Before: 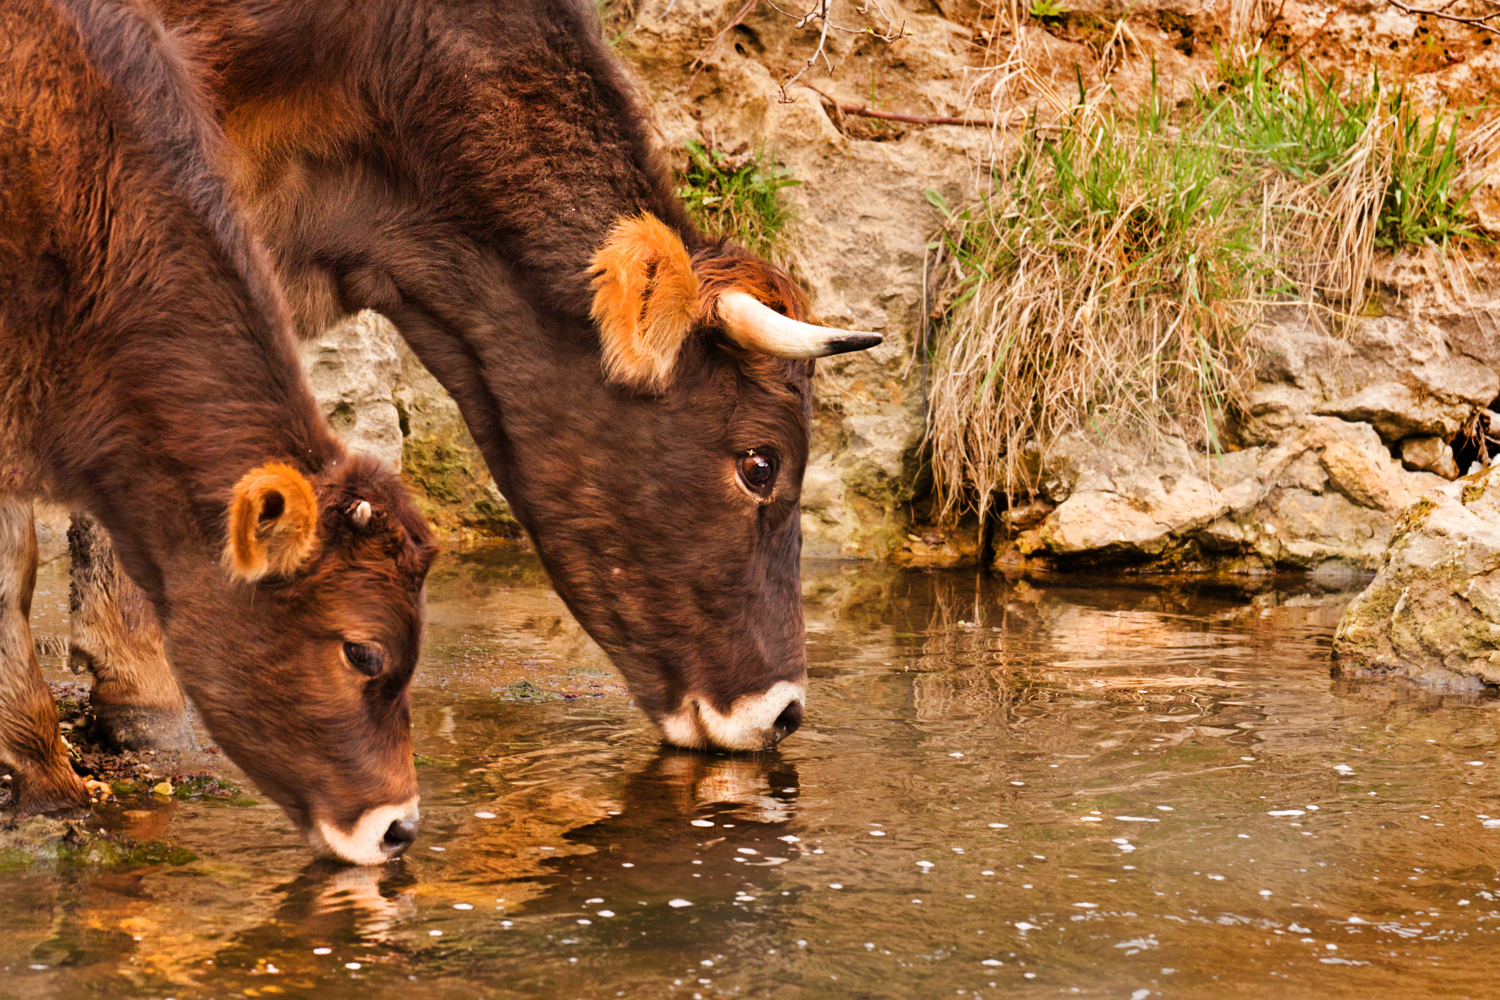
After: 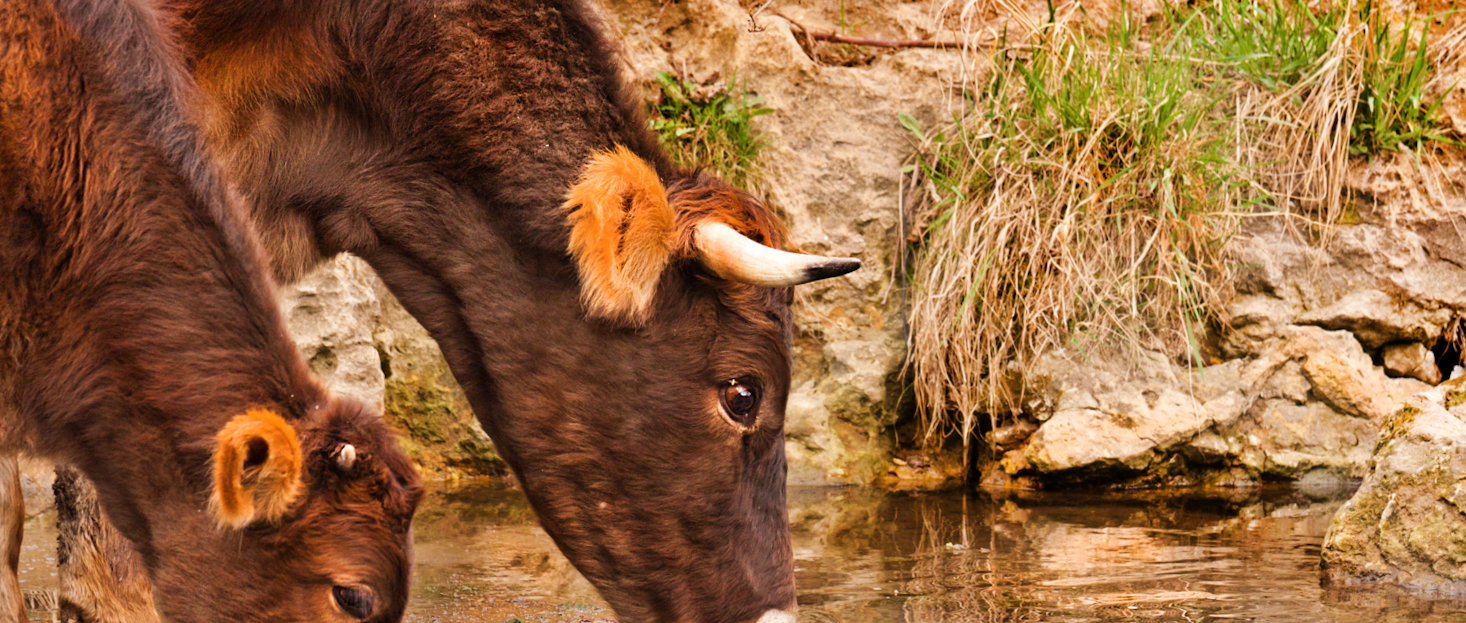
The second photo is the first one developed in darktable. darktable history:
crop and rotate: top 4.848%, bottom 29.503%
rotate and perspective: rotation -2°, crop left 0.022, crop right 0.978, crop top 0.049, crop bottom 0.951
